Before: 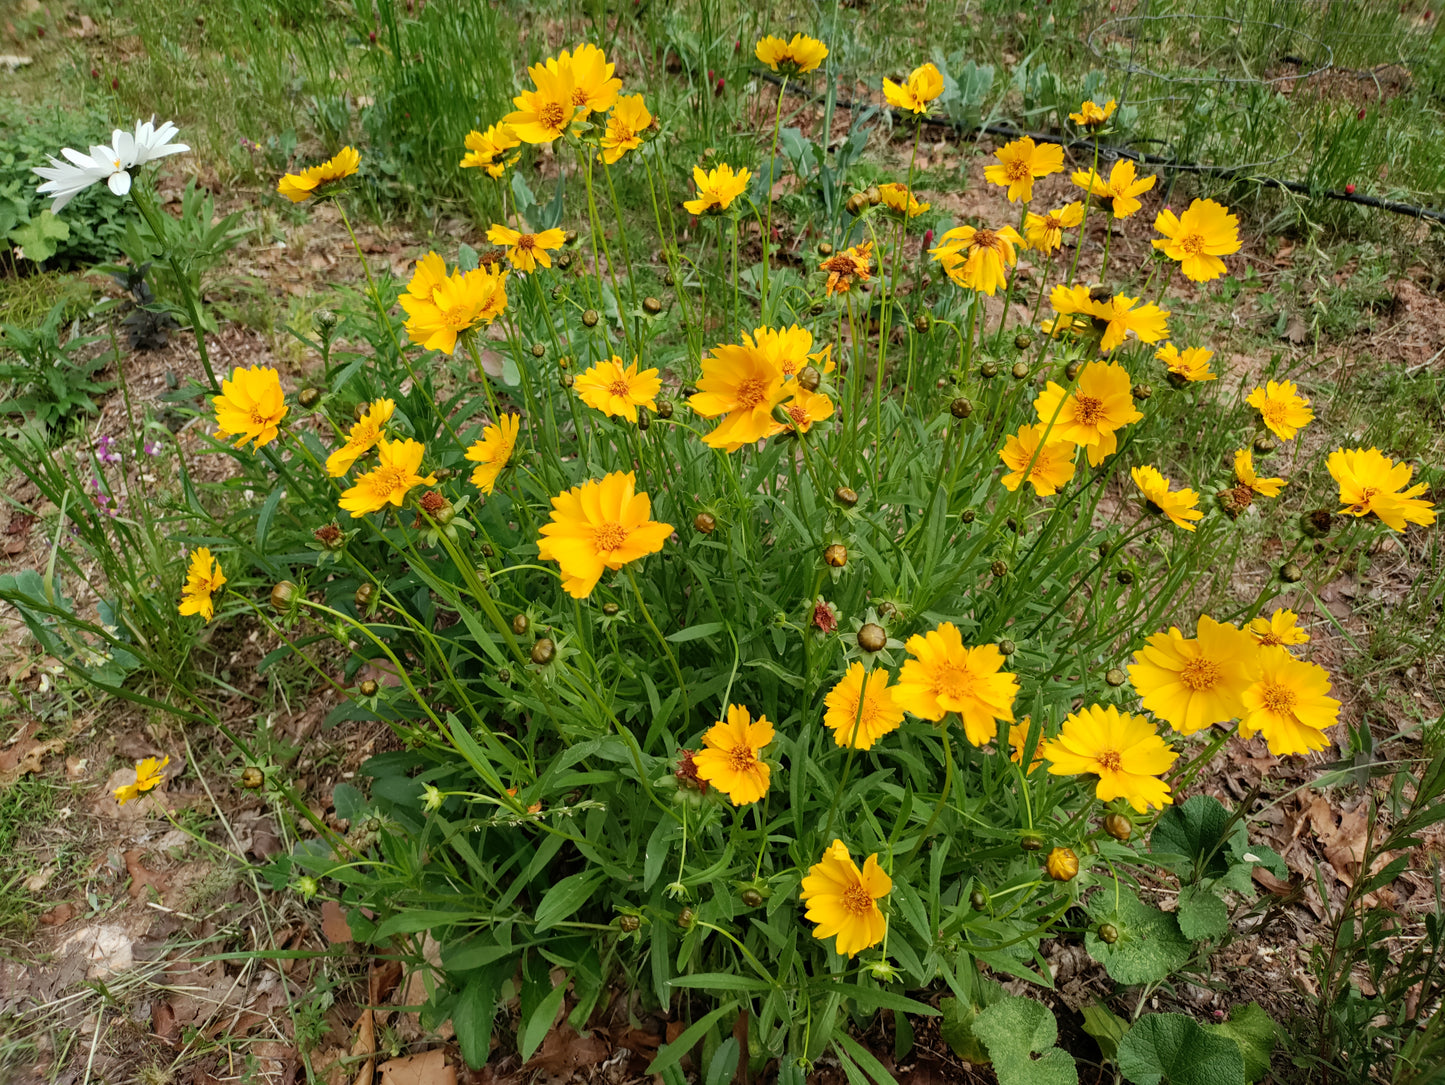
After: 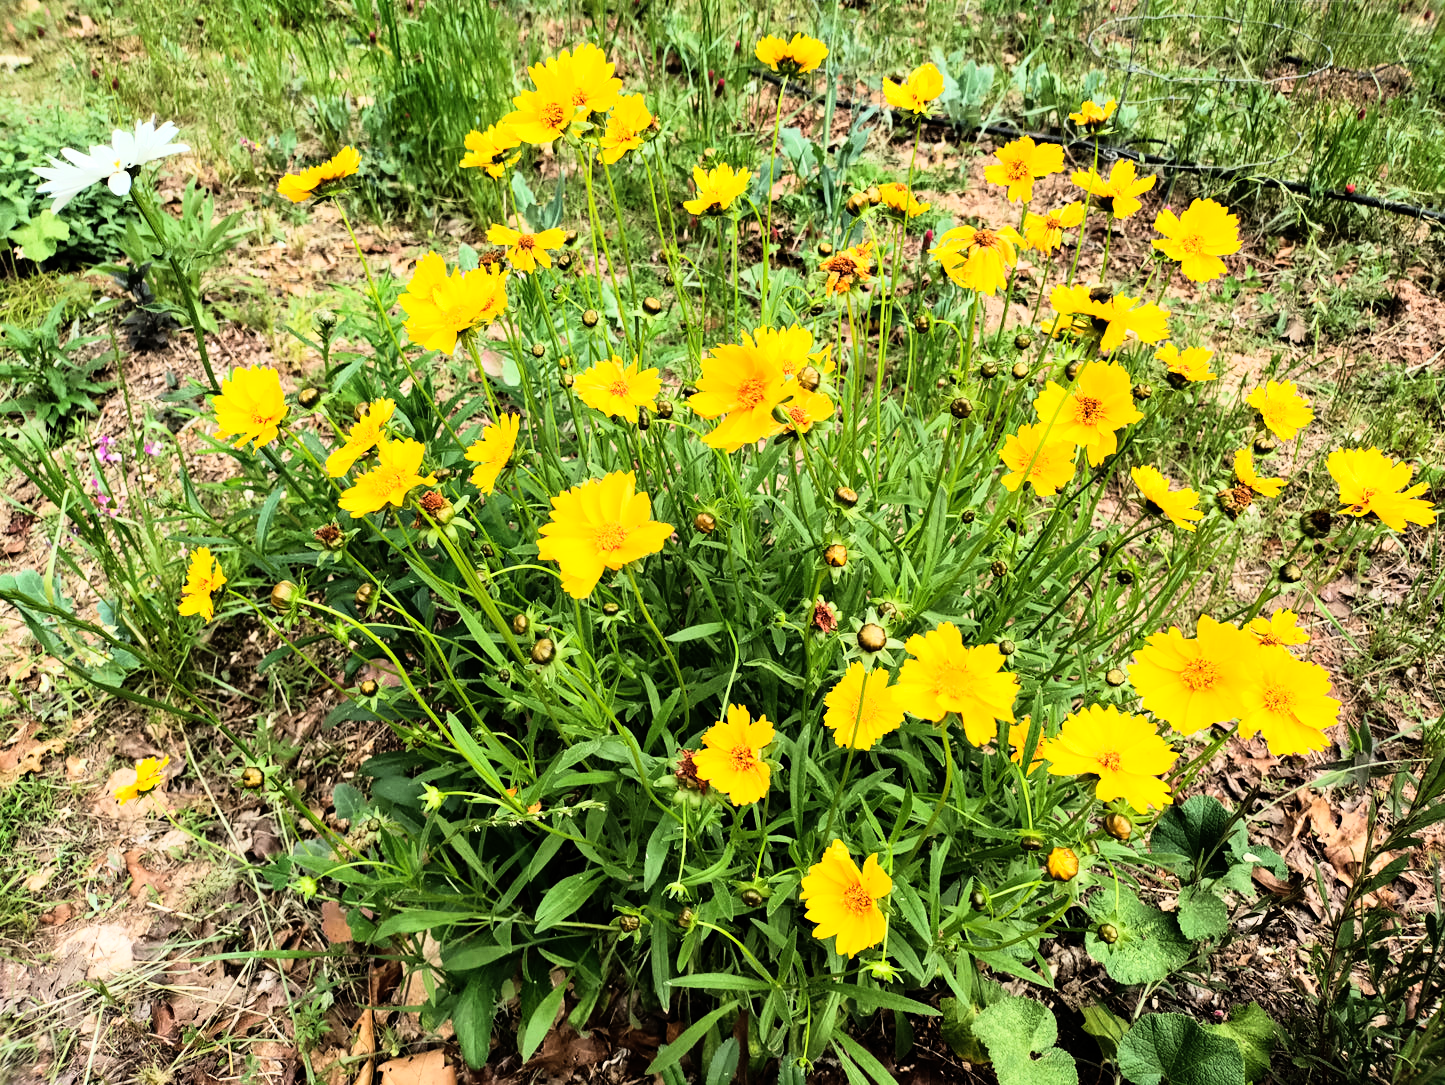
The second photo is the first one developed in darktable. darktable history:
shadows and highlights: radius 125.46, shadows 21.19, highlights -21.19, low approximation 0.01
rgb curve: curves: ch0 [(0, 0) (0.21, 0.15) (0.24, 0.21) (0.5, 0.75) (0.75, 0.96) (0.89, 0.99) (1, 1)]; ch1 [(0, 0.02) (0.21, 0.13) (0.25, 0.2) (0.5, 0.67) (0.75, 0.9) (0.89, 0.97) (1, 1)]; ch2 [(0, 0.02) (0.21, 0.13) (0.25, 0.2) (0.5, 0.67) (0.75, 0.9) (0.89, 0.97) (1, 1)], compensate middle gray true
